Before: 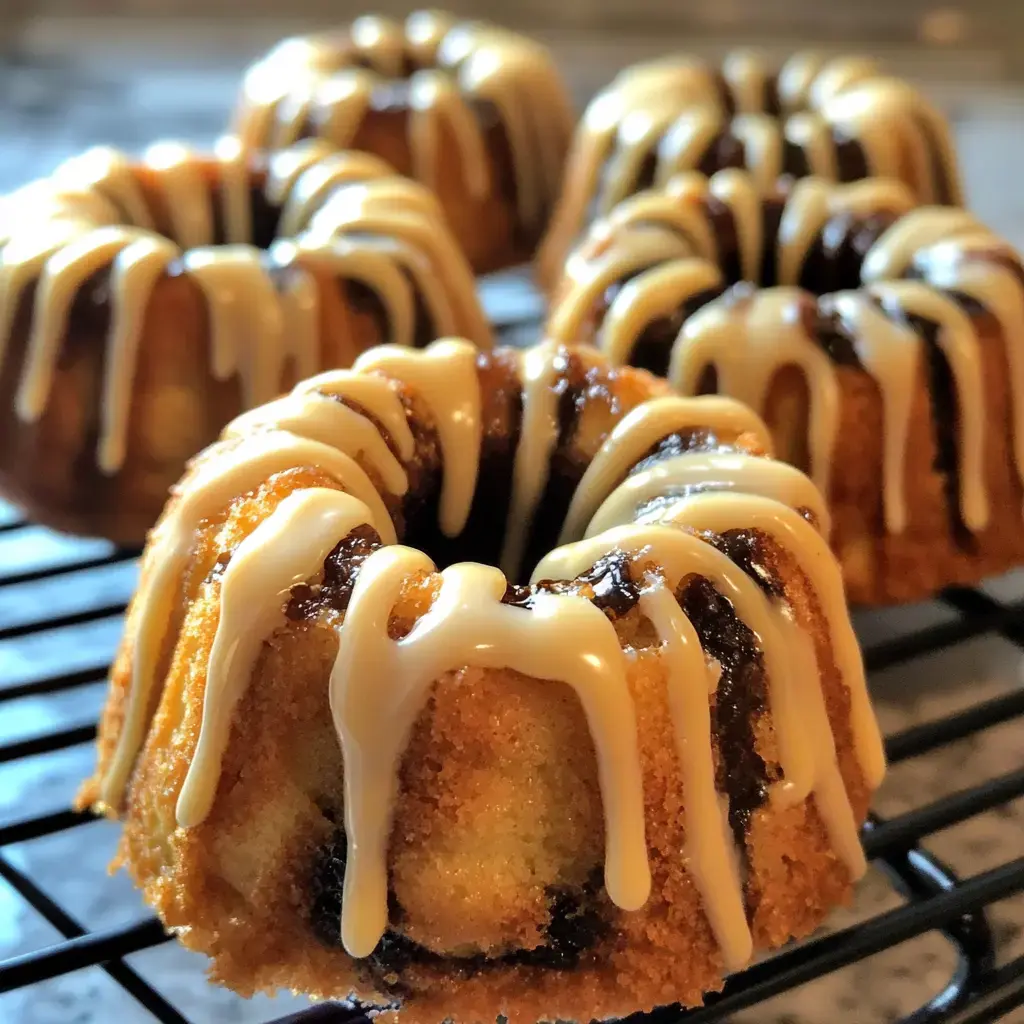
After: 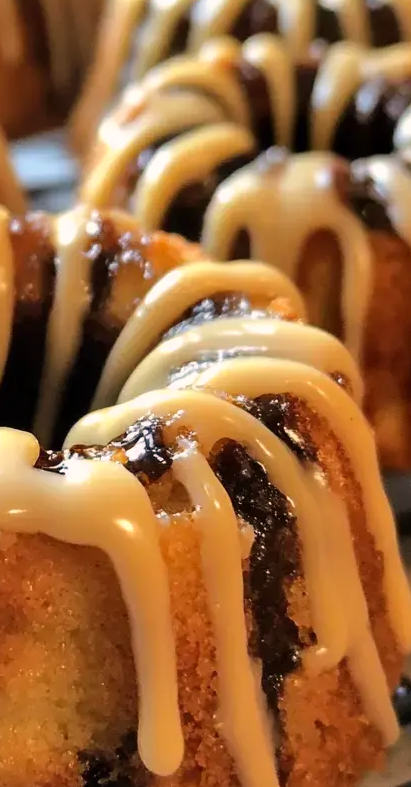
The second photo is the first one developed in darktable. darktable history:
crop: left 45.623%, top 13.228%, right 14.217%, bottom 9.905%
color correction: highlights a* 5.83, highlights b* 4.73
